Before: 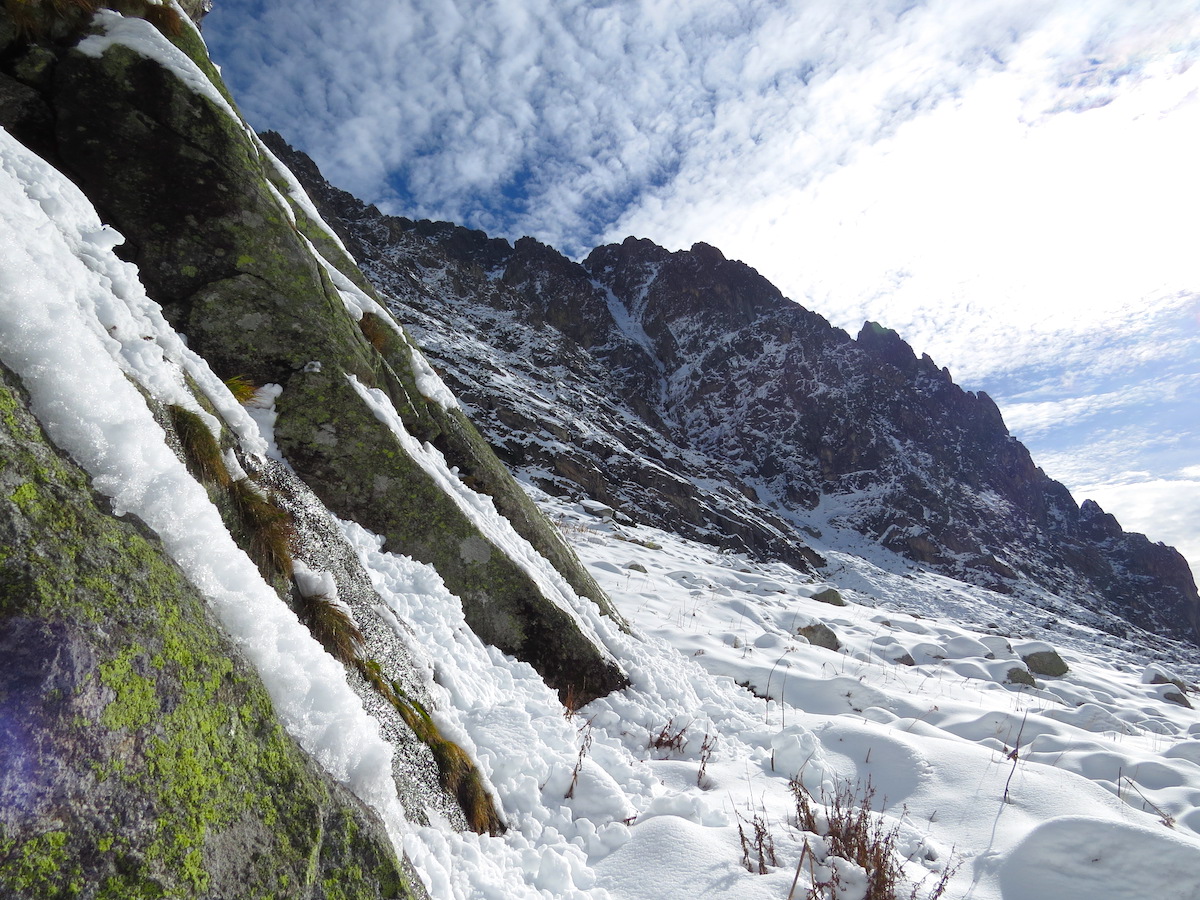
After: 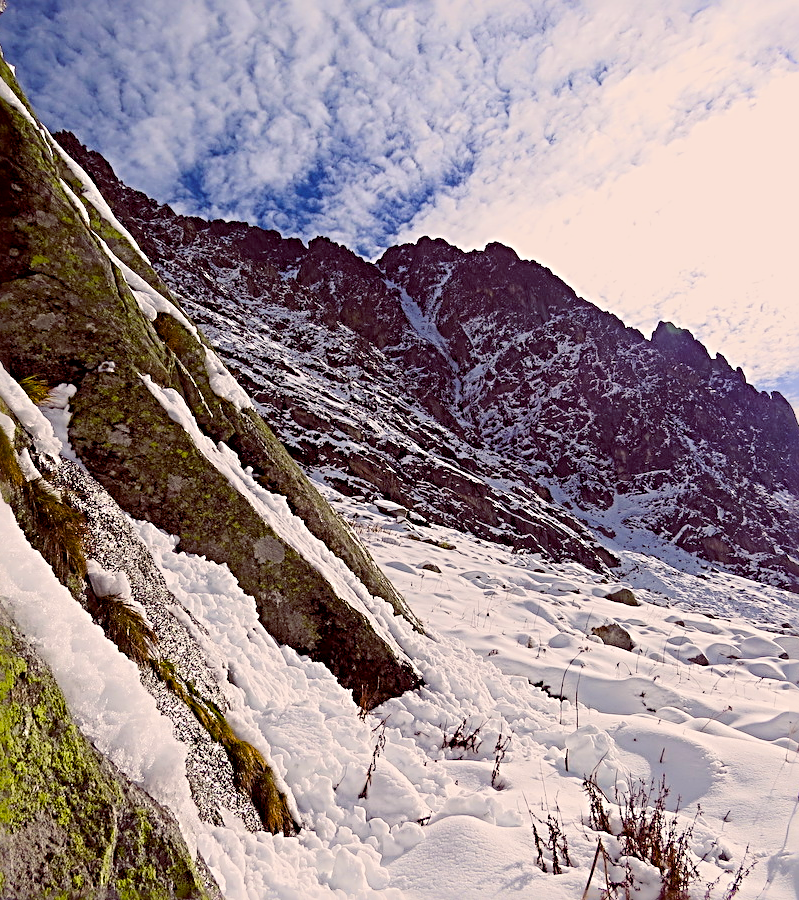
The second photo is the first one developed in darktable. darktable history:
crop: left 17.184%, right 16.149%
tone curve: curves: ch0 [(0, 0) (0.091, 0.066) (0.184, 0.16) (0.491, 0.519) (0.748, 0.765) (1, 0.919)]; ch1 [(0, 0) (0.179, 0.173) (0.322, 0.32) (0.424, 0.424) (0.502, 0.5) (0.56, 0.575) (0.631, 0.675) (0.777, 0.806) (1, 1)]; ch2 [(0, 0) (0.434, 0.447) (0.497, 0.498) (0.539, 0.566) (0.676, 0.691) (1, 1)], color space Lab, linked channels, preserve colors none
color balance rgb: power › hue 74.53°, highlights gain › chroma 3.33%, highlights gain › hue 54.95°, global offset › luminance -0.208%, global offset › chroma 0.272%, perceptual saturation grading › global saturation 27.537%, perceptual saturation grading › highlights -25.565%, perceptual saturation grading › shadows 24.211%, global vibrance 20%
sharpen: radius 3.734, amount 0.935
